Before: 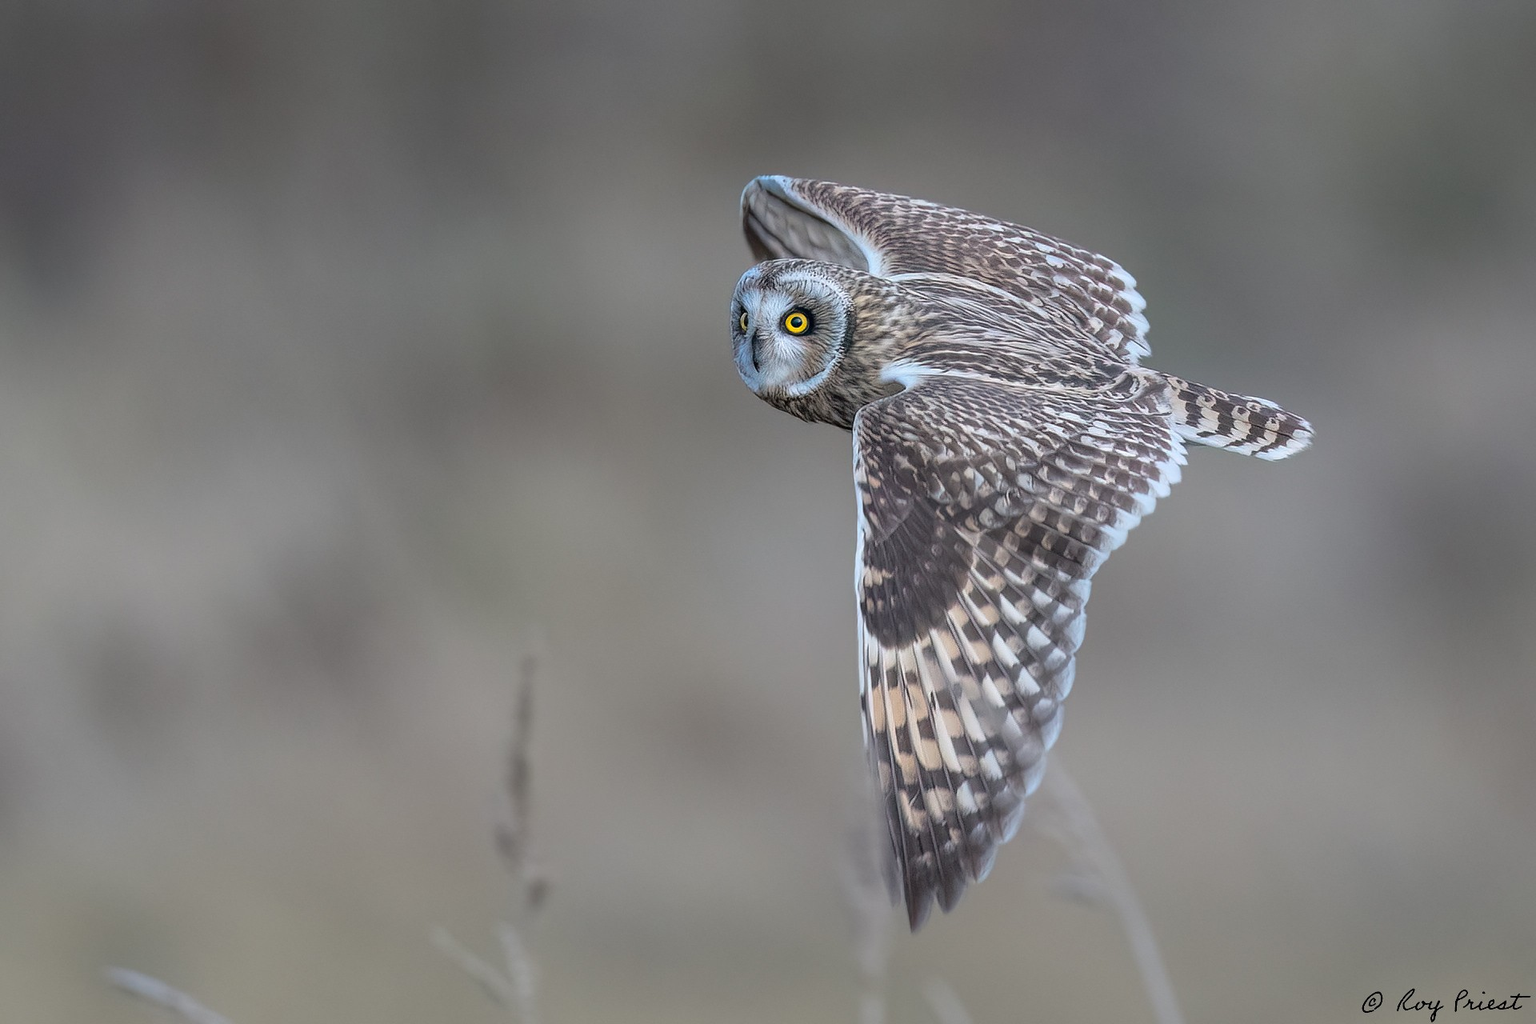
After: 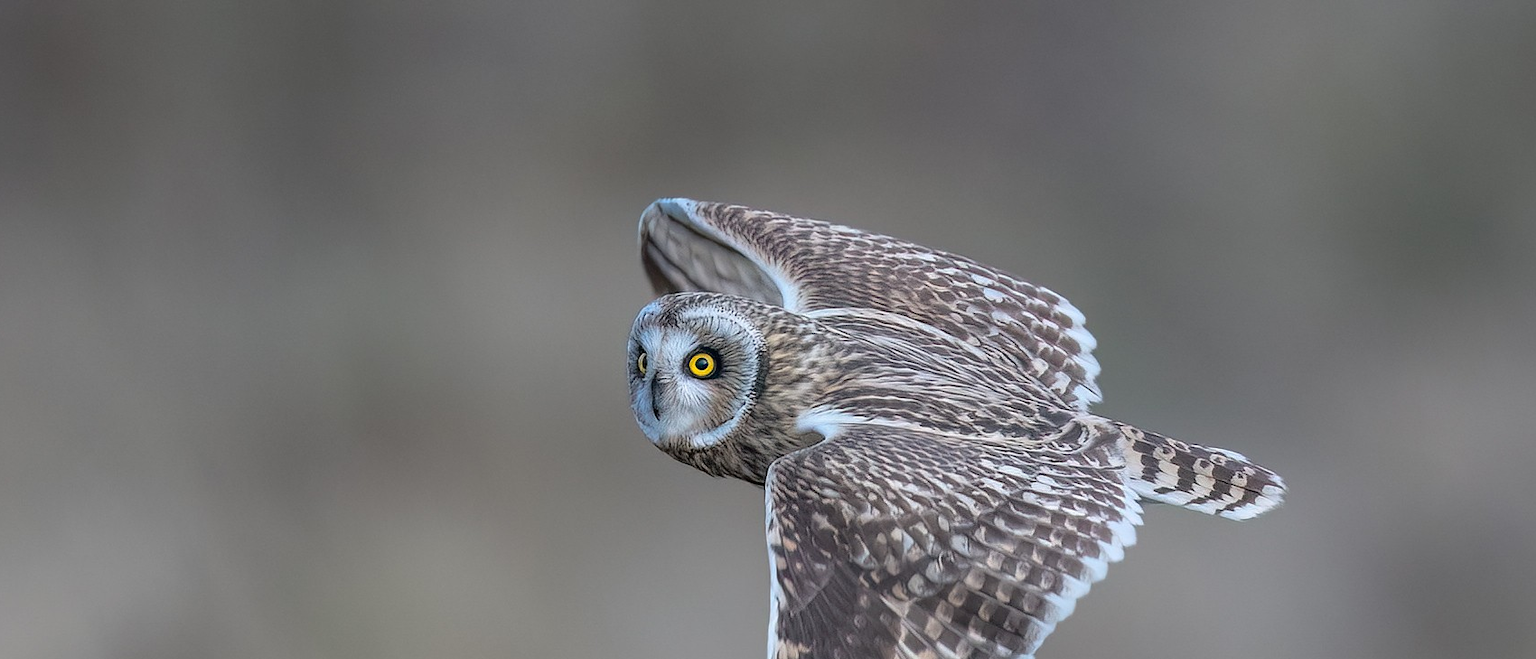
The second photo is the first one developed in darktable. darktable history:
crop and rotate: left 11.442%, bottom 42.942%
